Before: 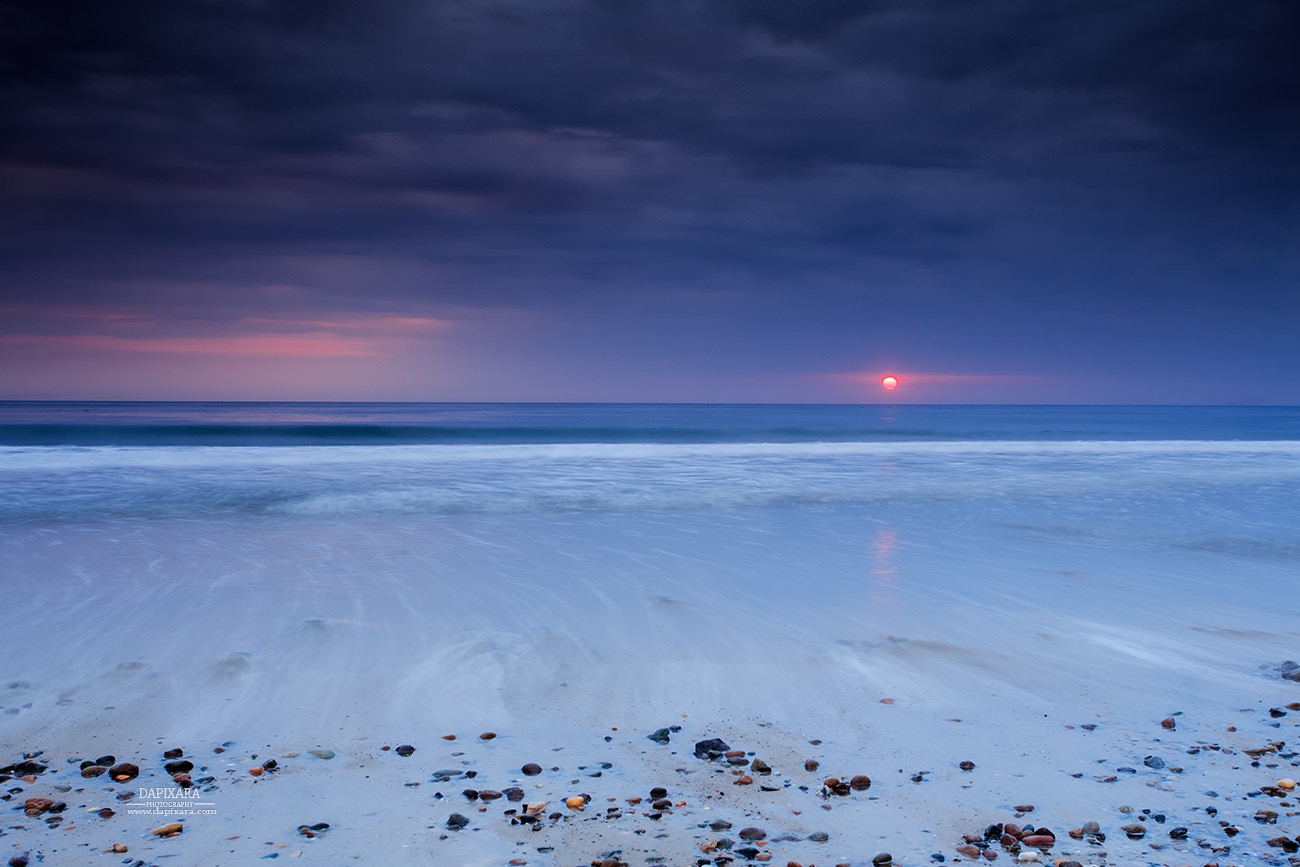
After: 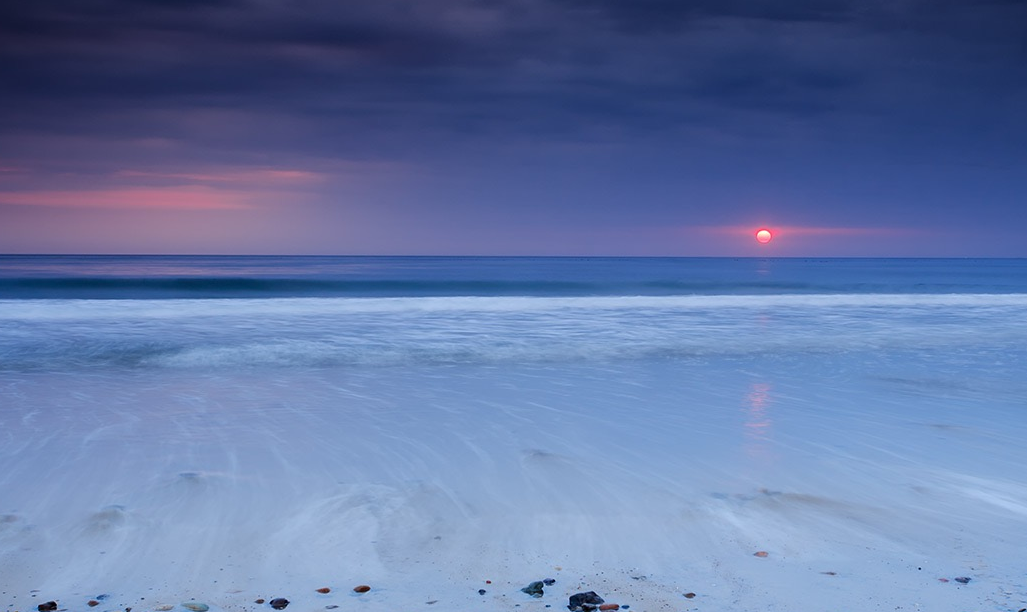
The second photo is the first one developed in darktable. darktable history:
crop: left 9.721%, top 17.007%, right 11.272%, bottom 12.303%
